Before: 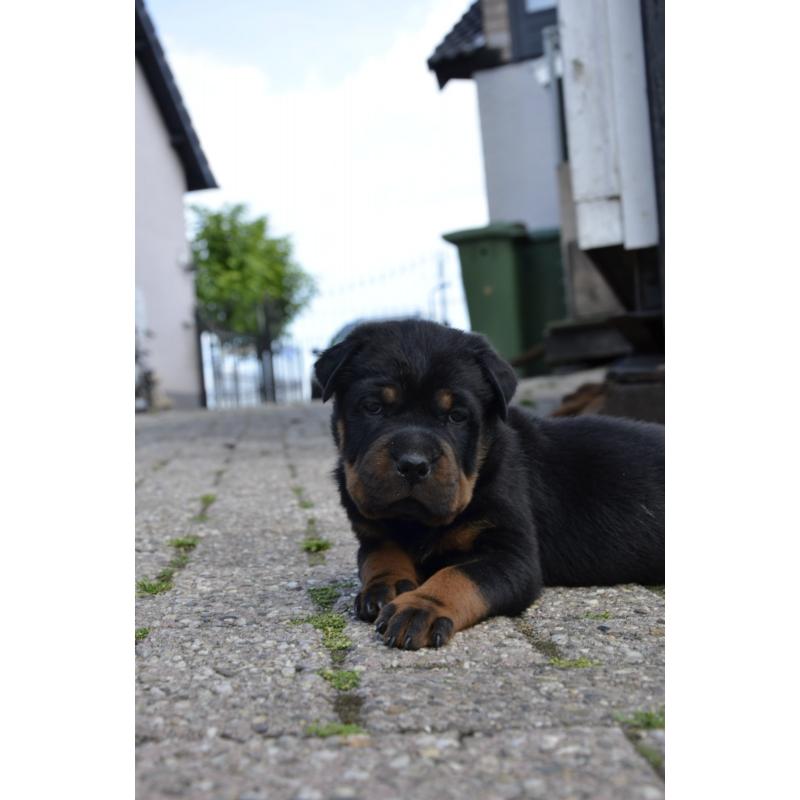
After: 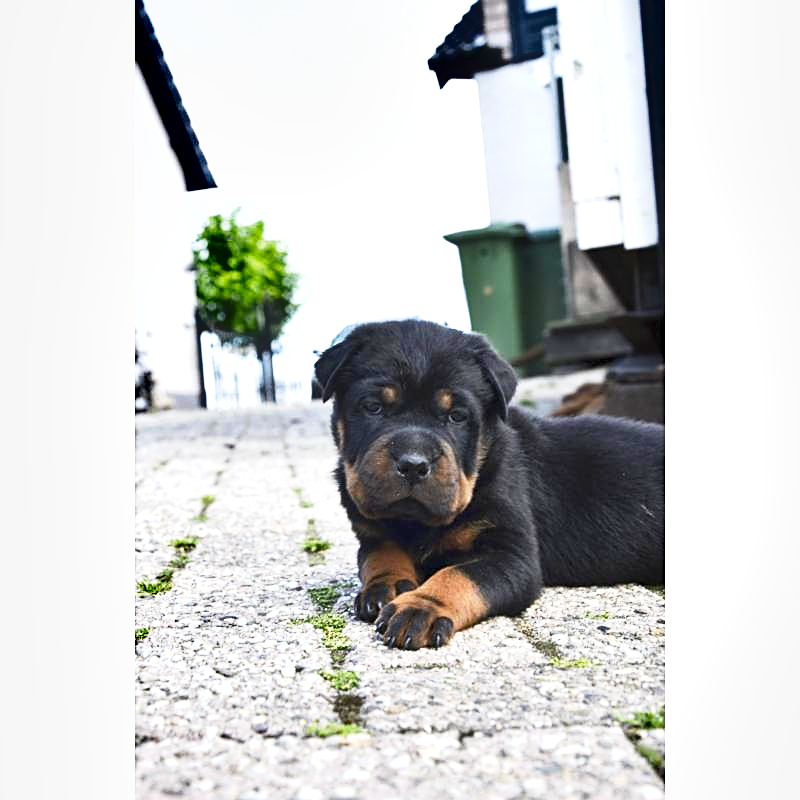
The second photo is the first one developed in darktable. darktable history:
white balance: emerald 1
exposure: black level correction 0, exposure 1.4 EV, compensate highlight preservation false
tone equalizer: -8 EV -0.55 EV
sharpen: on, module defaults
shadows and highlights: soften with gaussian
base curve: curves: ch0 [(0, 0) (0.579, 0.807) (1, 1)], preserve colors none
